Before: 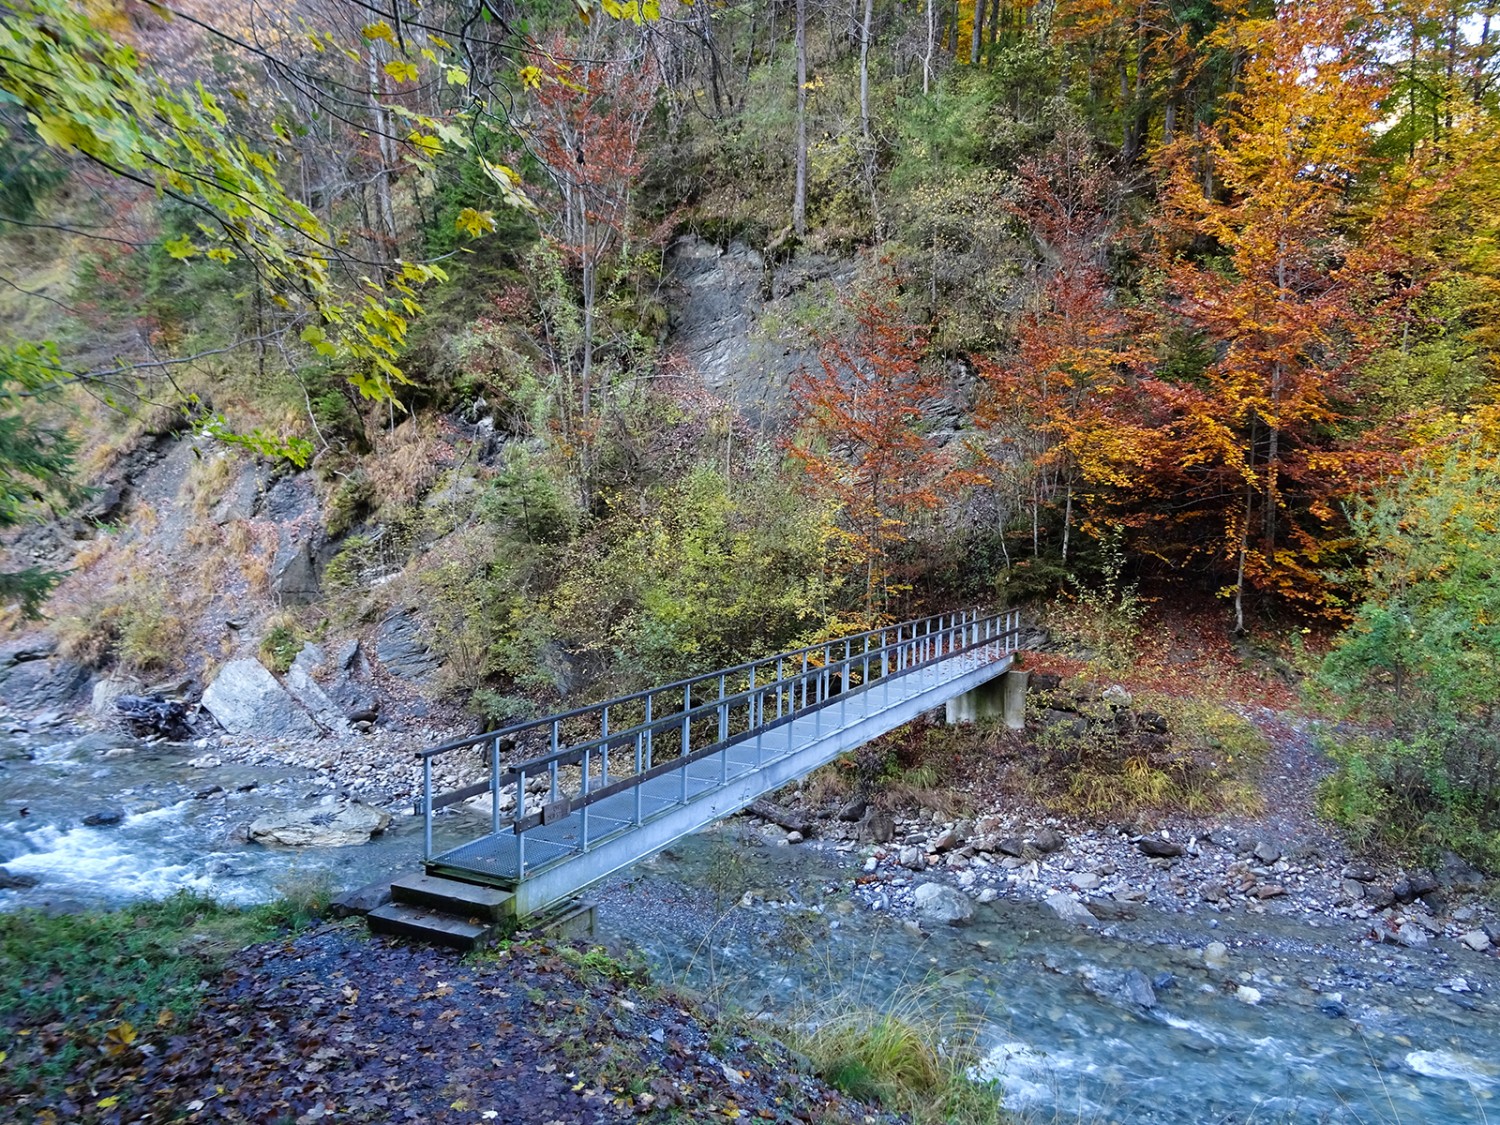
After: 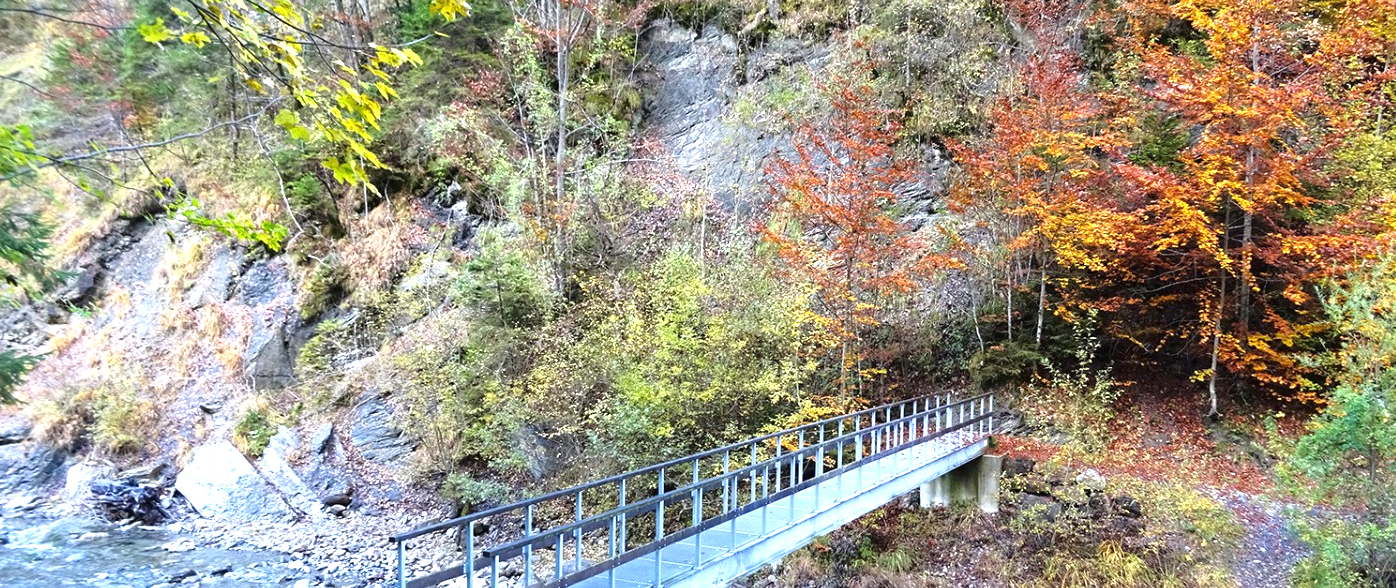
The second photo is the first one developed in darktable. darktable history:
crop: left 1.744%, top 19.225%, right 5.069%, bottom 28.357%
exposure: black level correction 0, exposure 1.1 EV, compensate exposure bias true, compensate highlight preservation false
tone equalizer: -8 EV -1.84 EV, -7 EV -1.16 EV, -6 EV -1.62 EV, smoothing diameter 25%, edges refinement/feathering 10, preserve details guided filter
